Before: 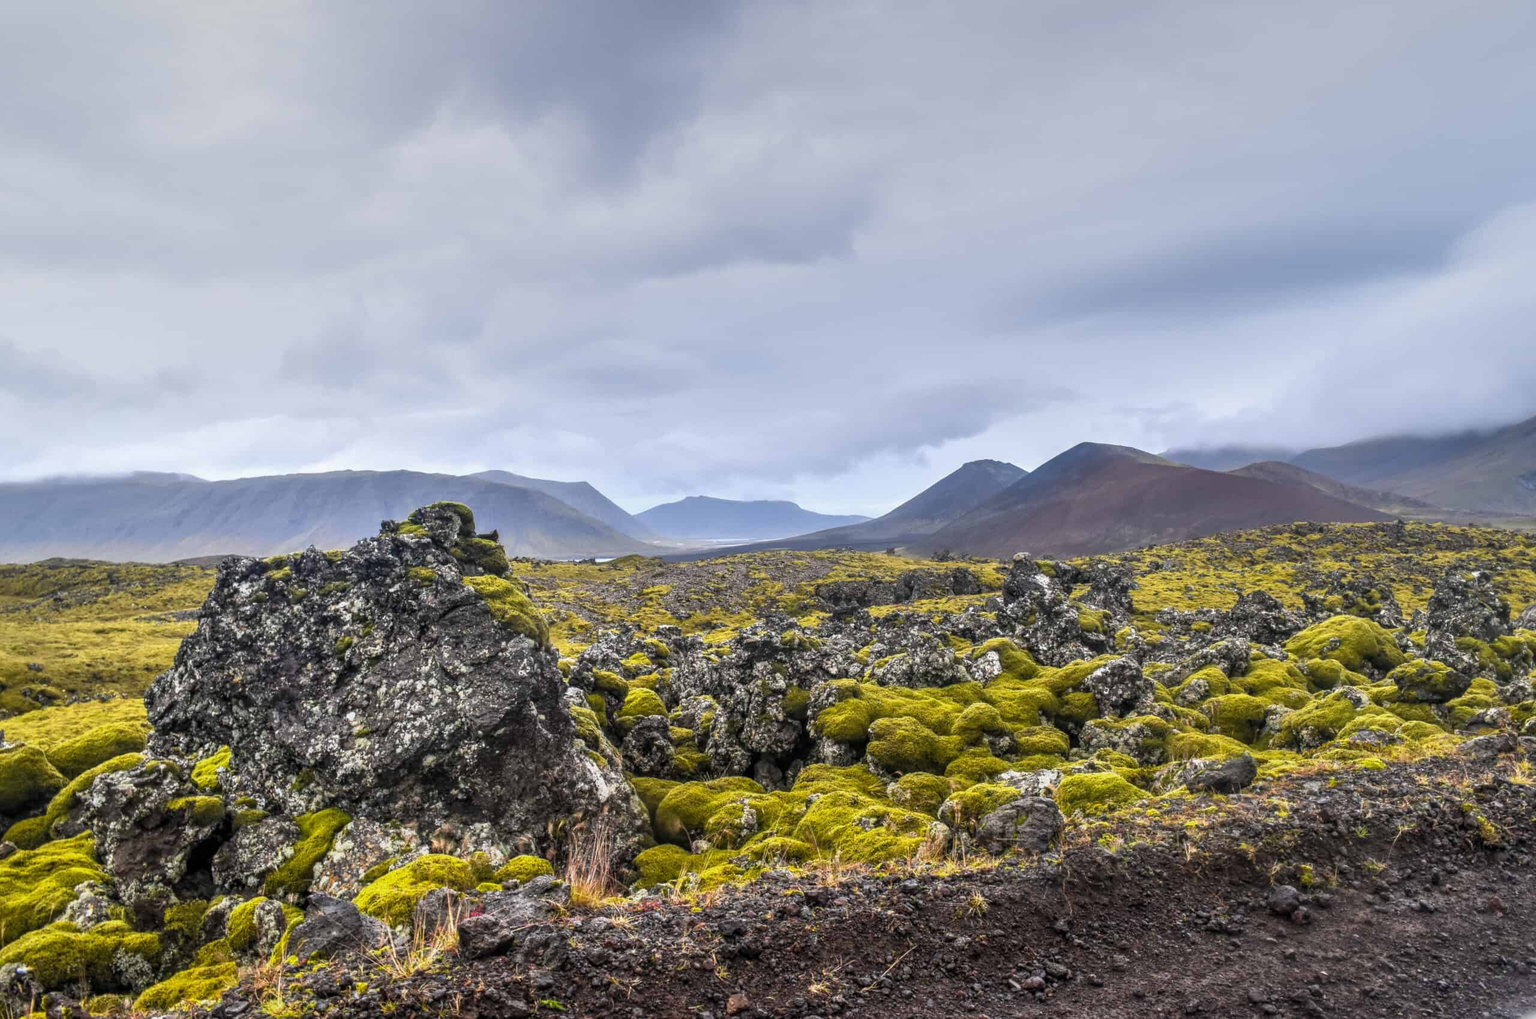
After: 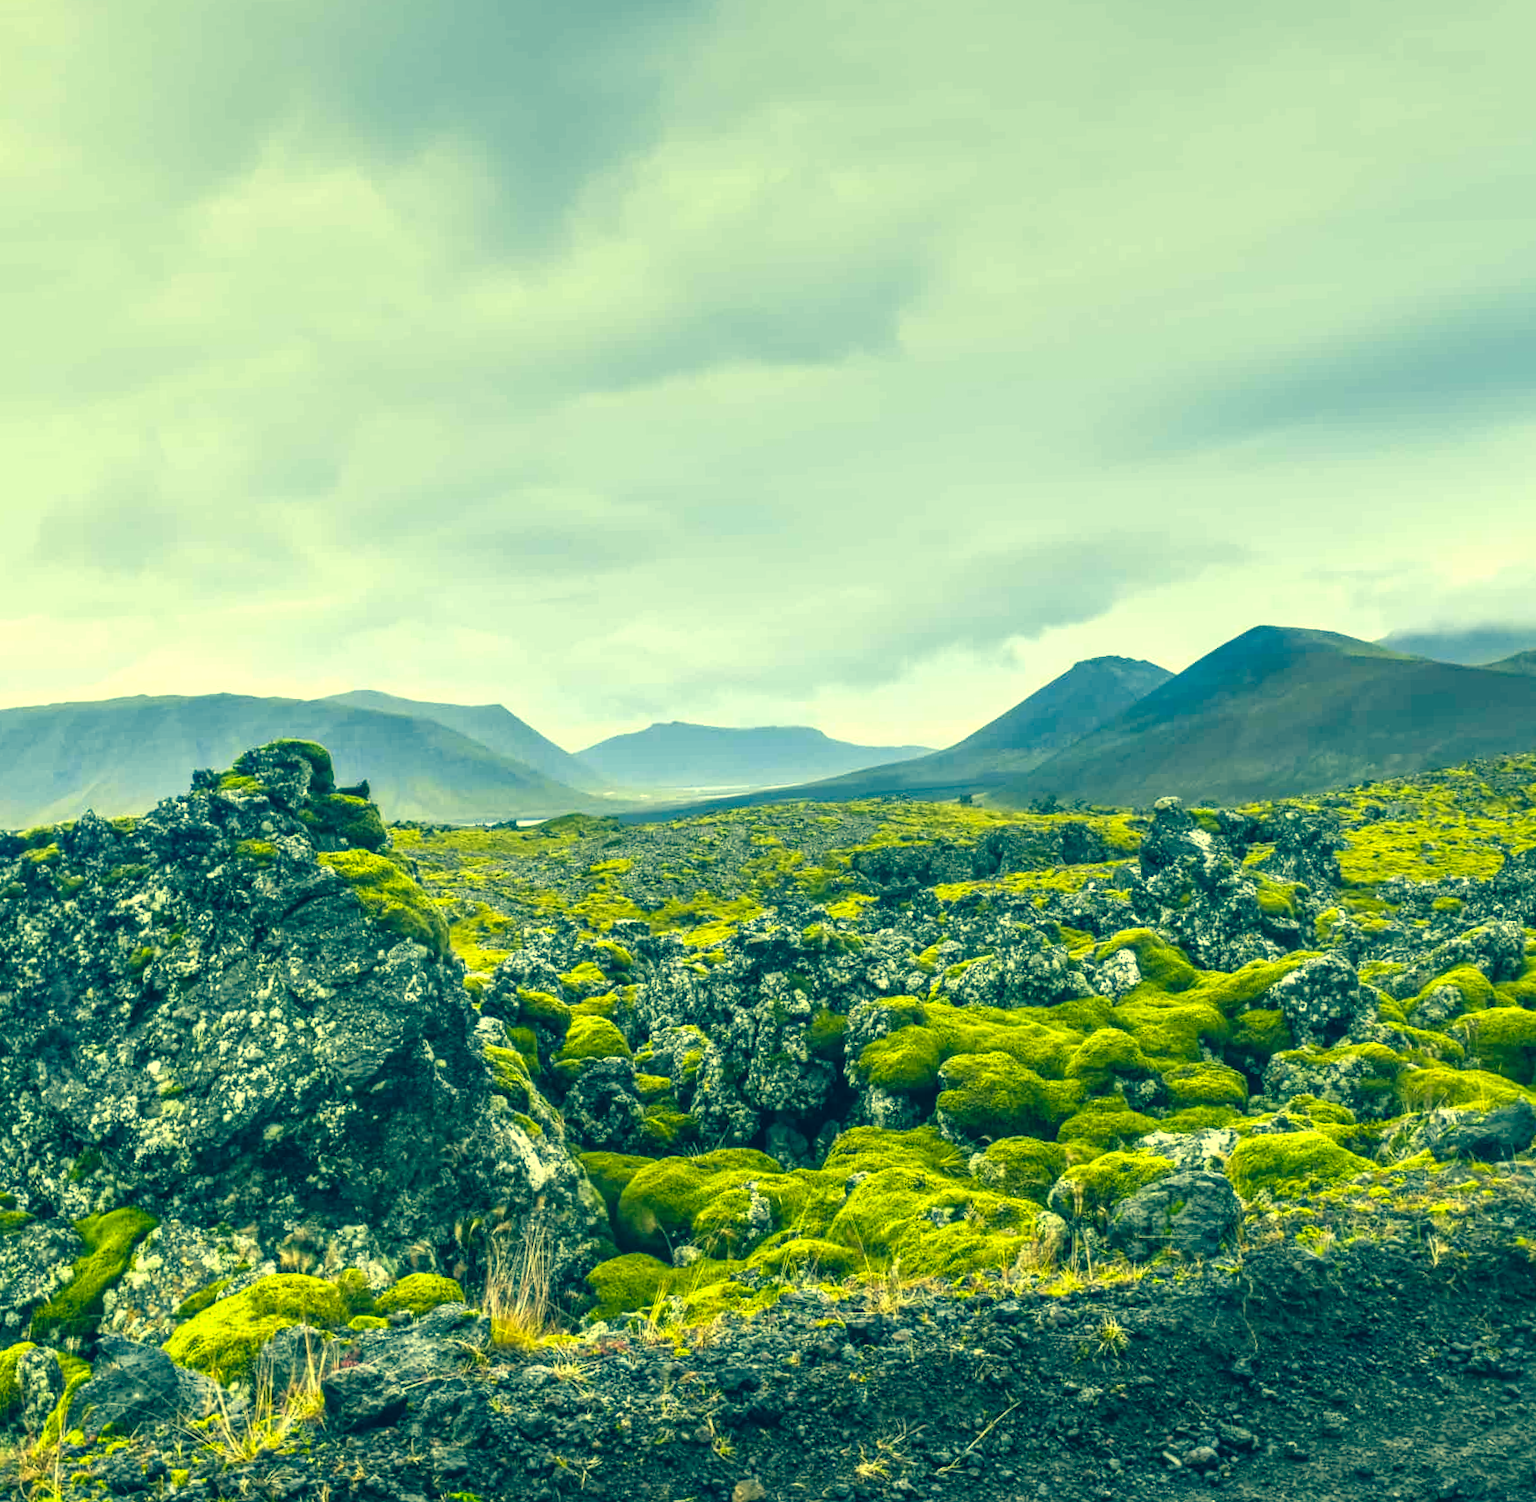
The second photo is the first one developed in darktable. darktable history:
exposure: black level correction 0, exposure 0.5 EV, compensate exposure bias true, compensate highlight preservation false
color correction: highlights a* -15.58, highlights b* 40, shadows a* -40, shadows b* -26.18
crop and rotate: left 15.546%, right 17.787%
rotate and perspective: rotation -1.32°, lens shift (horizontal) -0.031, crop left 0.015, crop right 0.985, crop top 0.047, crop bottom 0.982
